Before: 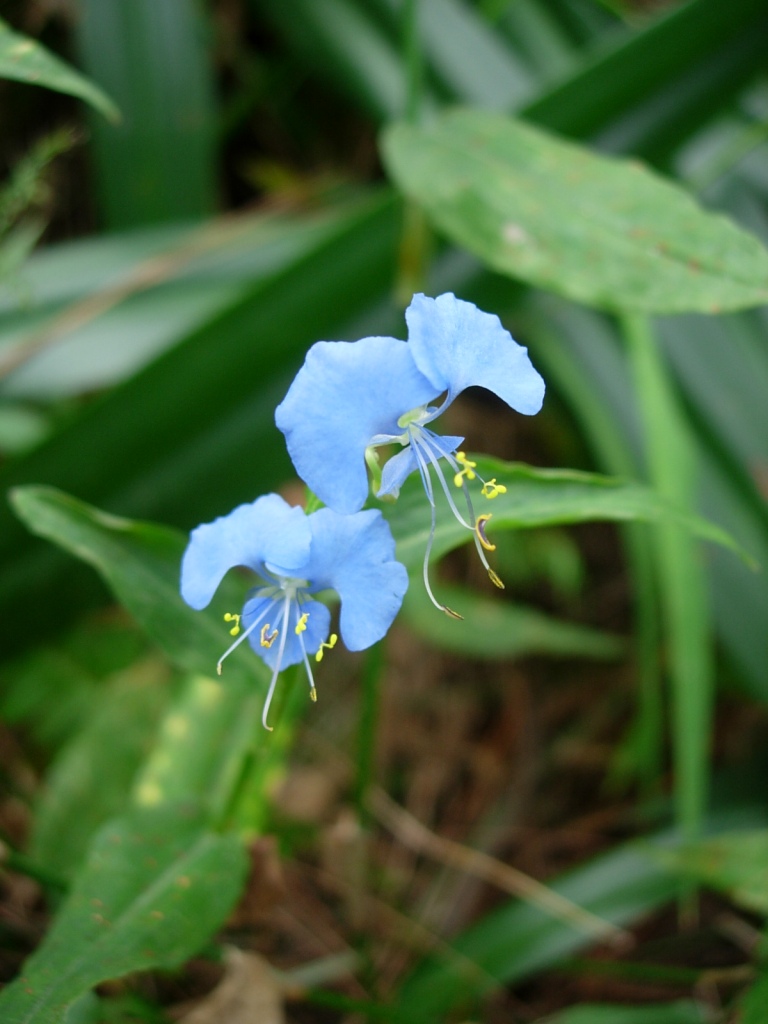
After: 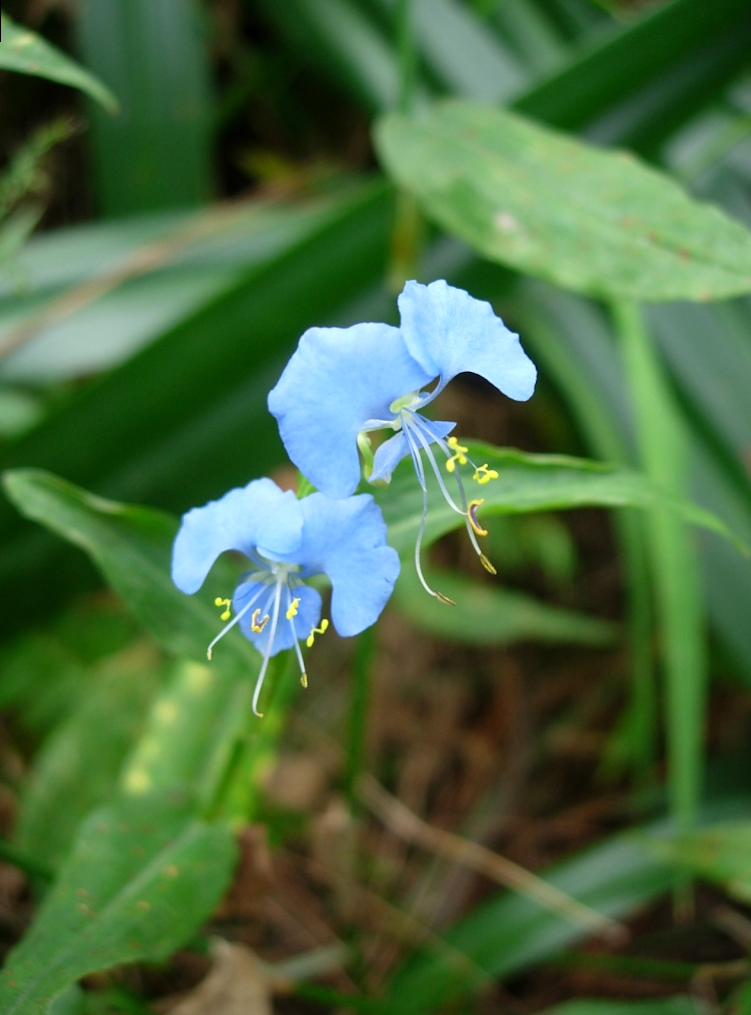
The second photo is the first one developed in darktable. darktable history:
levels: levels [0, 0.476, 0.951]
rotate and perspective: rotation 0.226°, lens shift (vertical) -0.042, crop left 0.023, crop right 0.982, crop top 0.006, crop bottom 0.994
